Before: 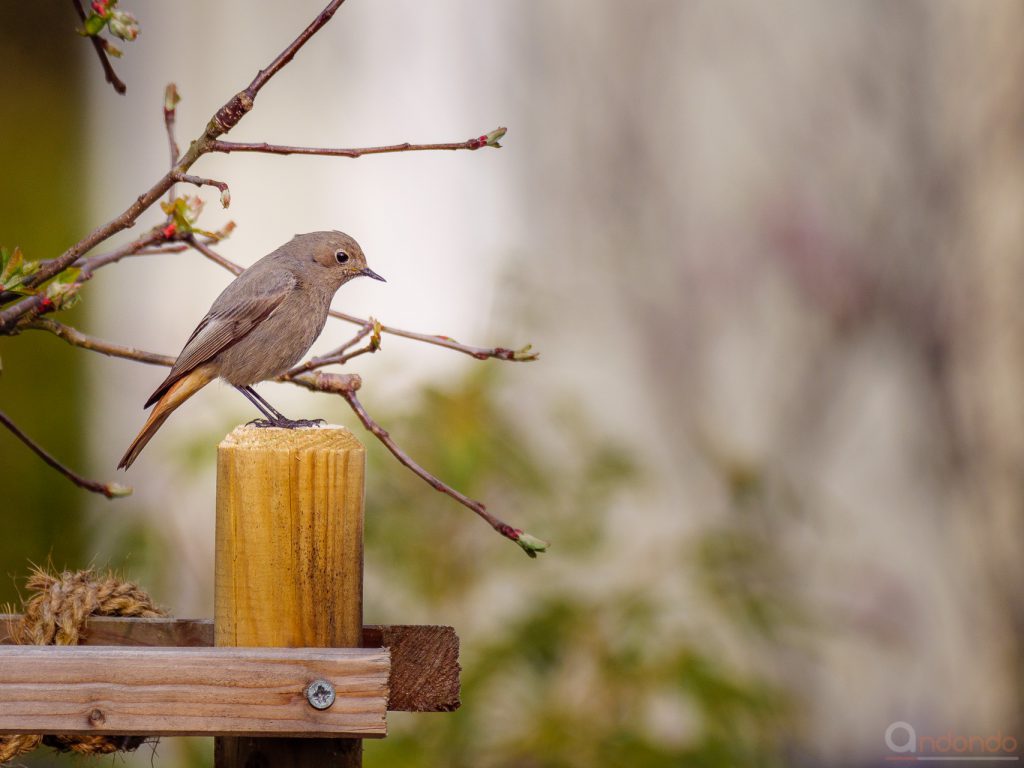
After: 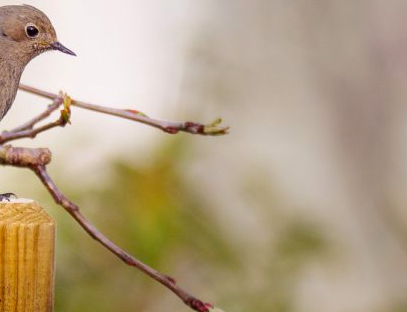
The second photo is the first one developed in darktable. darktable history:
contrast brightness saturation: contrast 0.072
tone equalizer: edges refinement/feathering 500, mask exposure compensation -1.57 EV, preserve details no
color balance rgb: perceptual saturation grading › global saturation 0.149%, global vibrance 20%
crop: left 30.312%, top 29.544%, right 29.871%, bottom 29.732%
